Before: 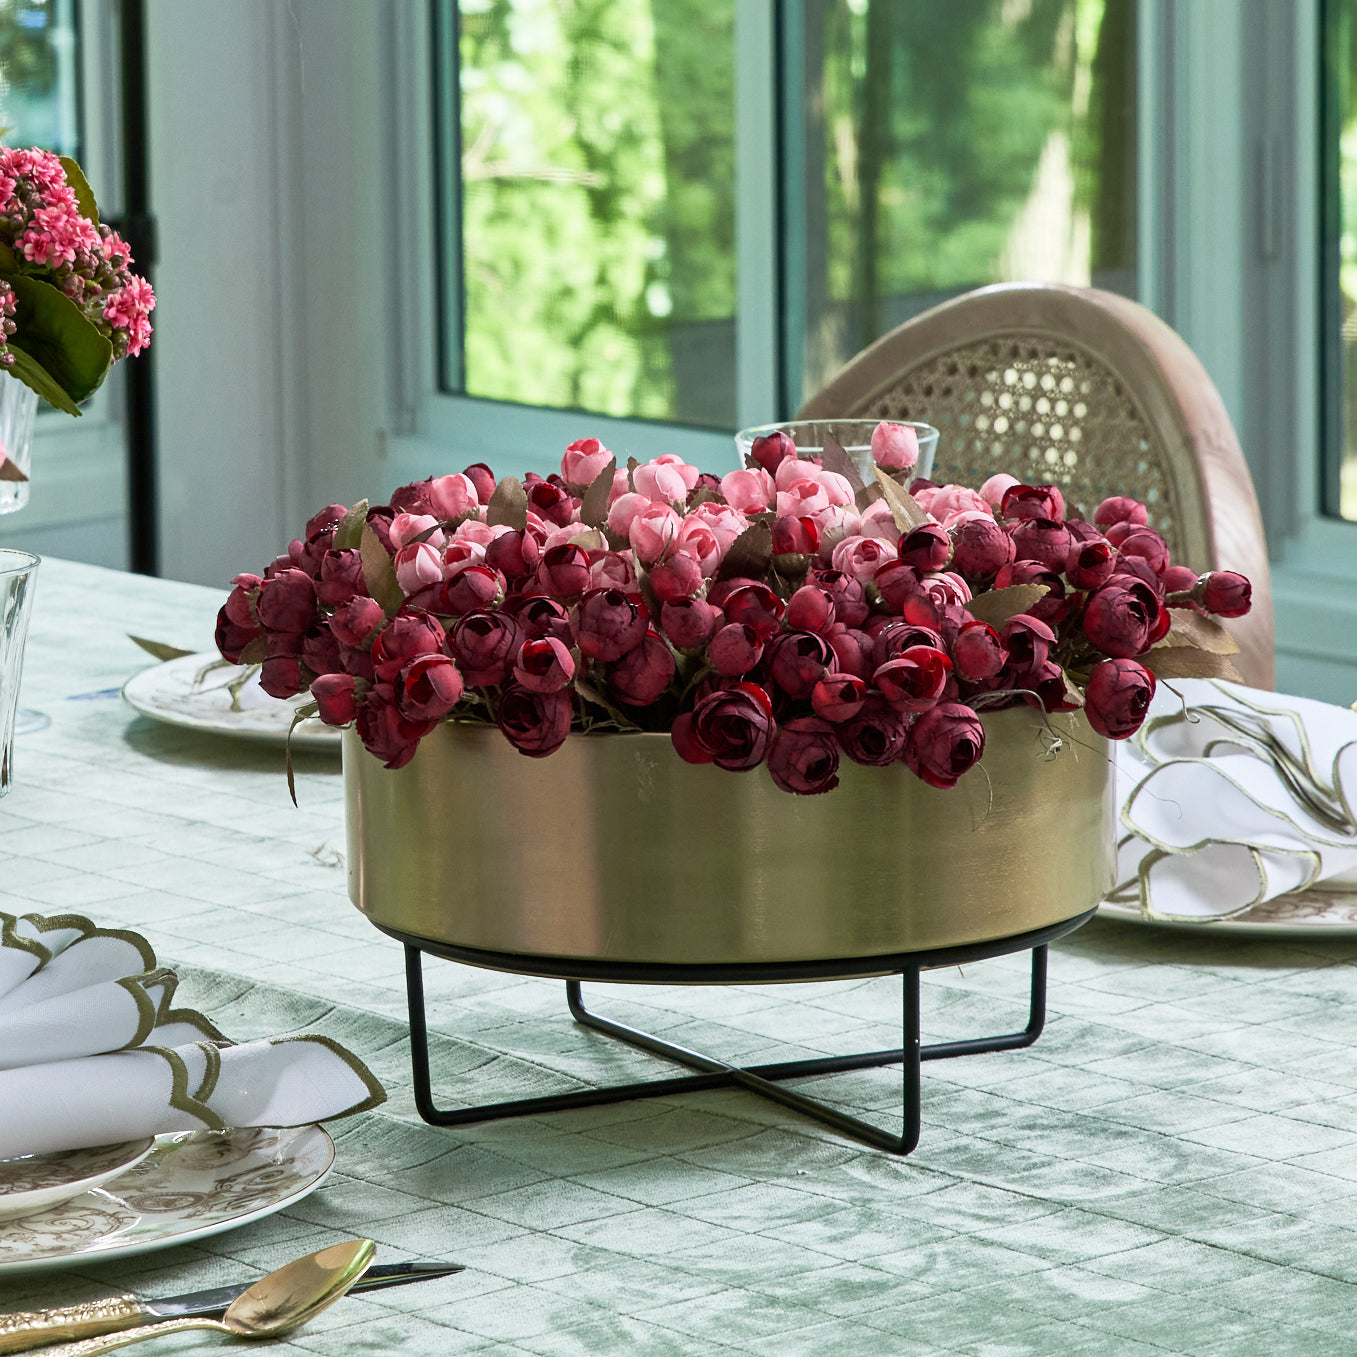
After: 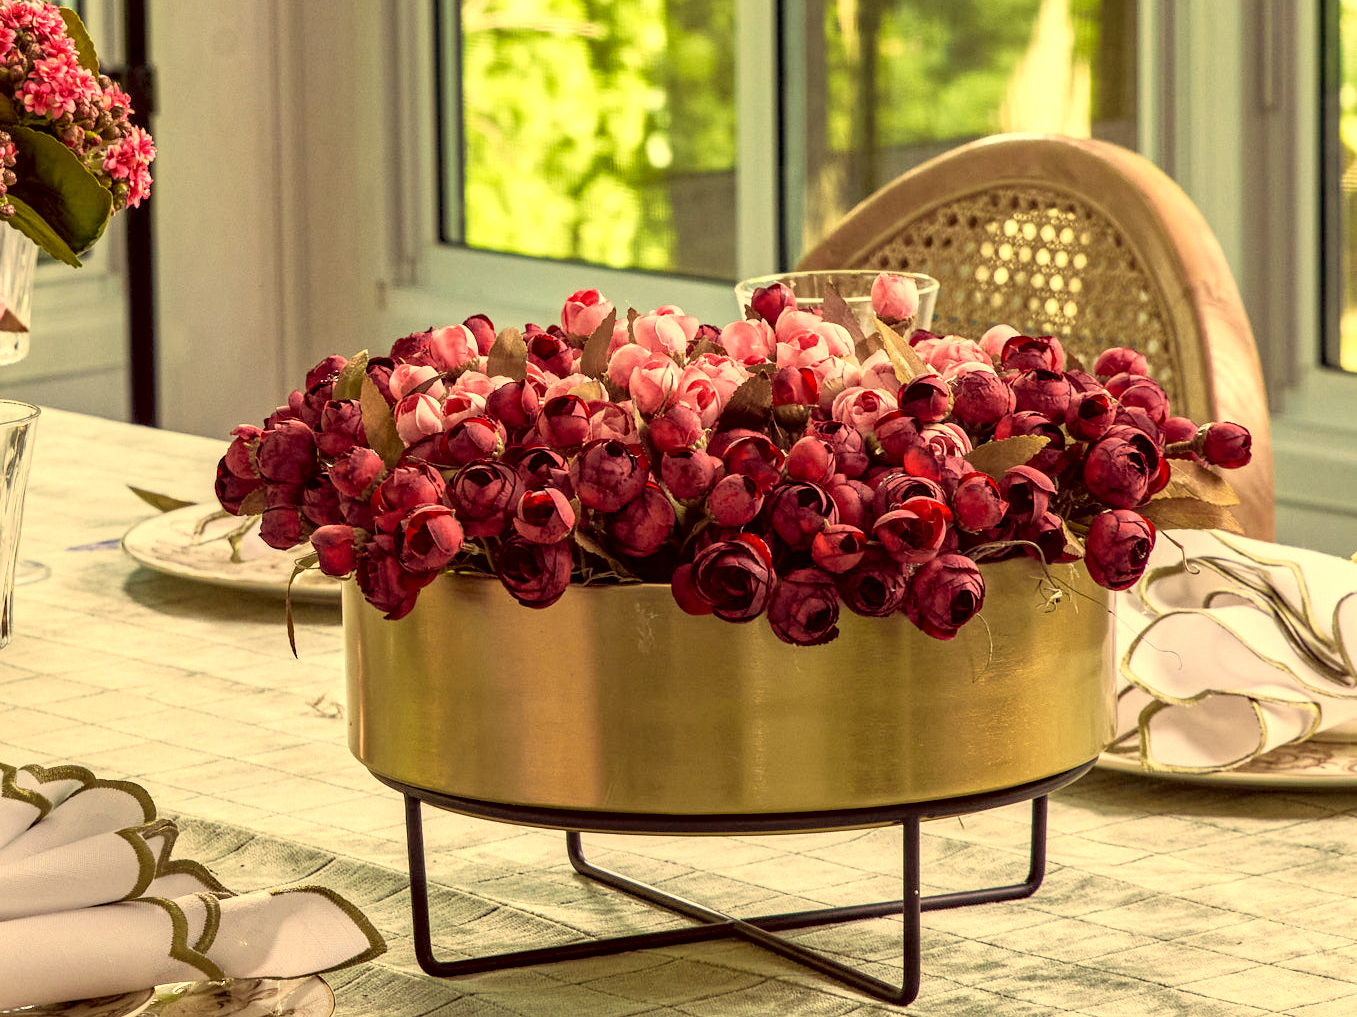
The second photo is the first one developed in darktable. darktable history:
contrast brightness saturation: brightness 0.148
local contrast: detail 144%
color correction: highlights a* 9.62, highlights b* 38.74, shadows a* 14.65, shadows b* 3.17
crop: top 11.051%, bottom 13.958%
haze removal: compatibility mode true
